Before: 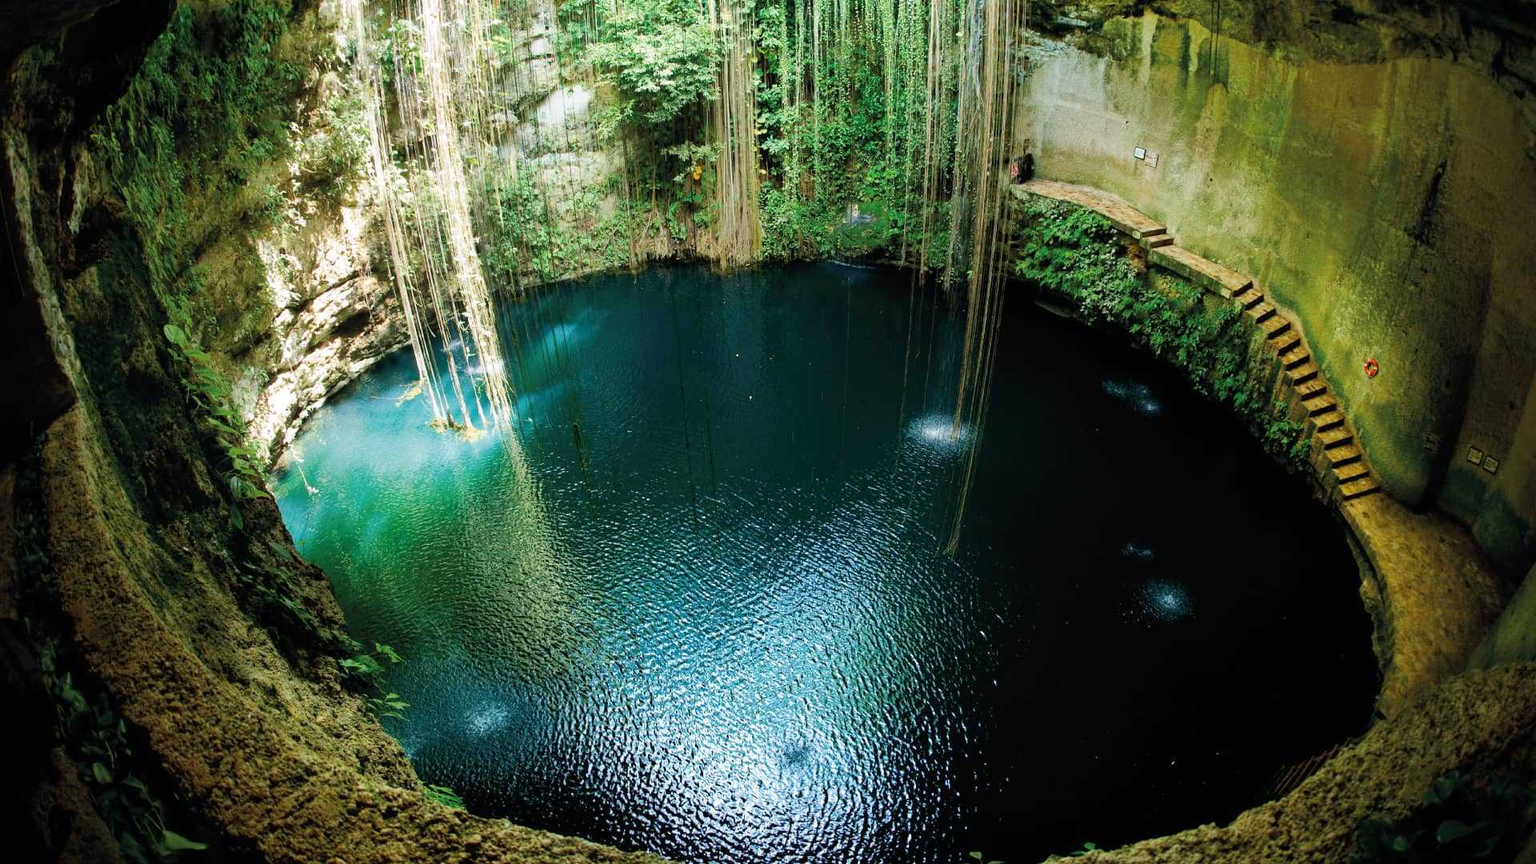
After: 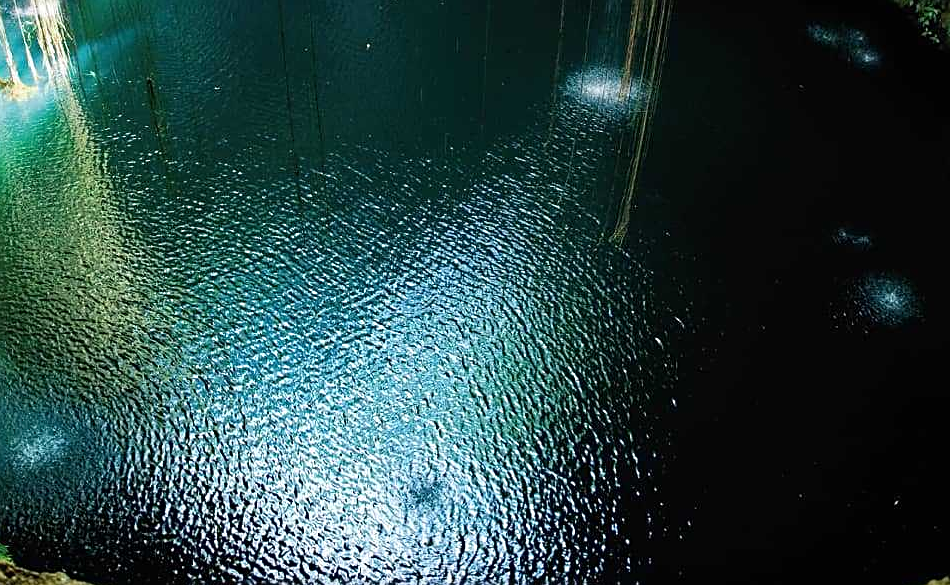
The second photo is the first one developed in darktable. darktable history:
sharpen: on, module defaults
crop: left 29.715%, top 41.829%, right 20.8%, bottom 3.484%
